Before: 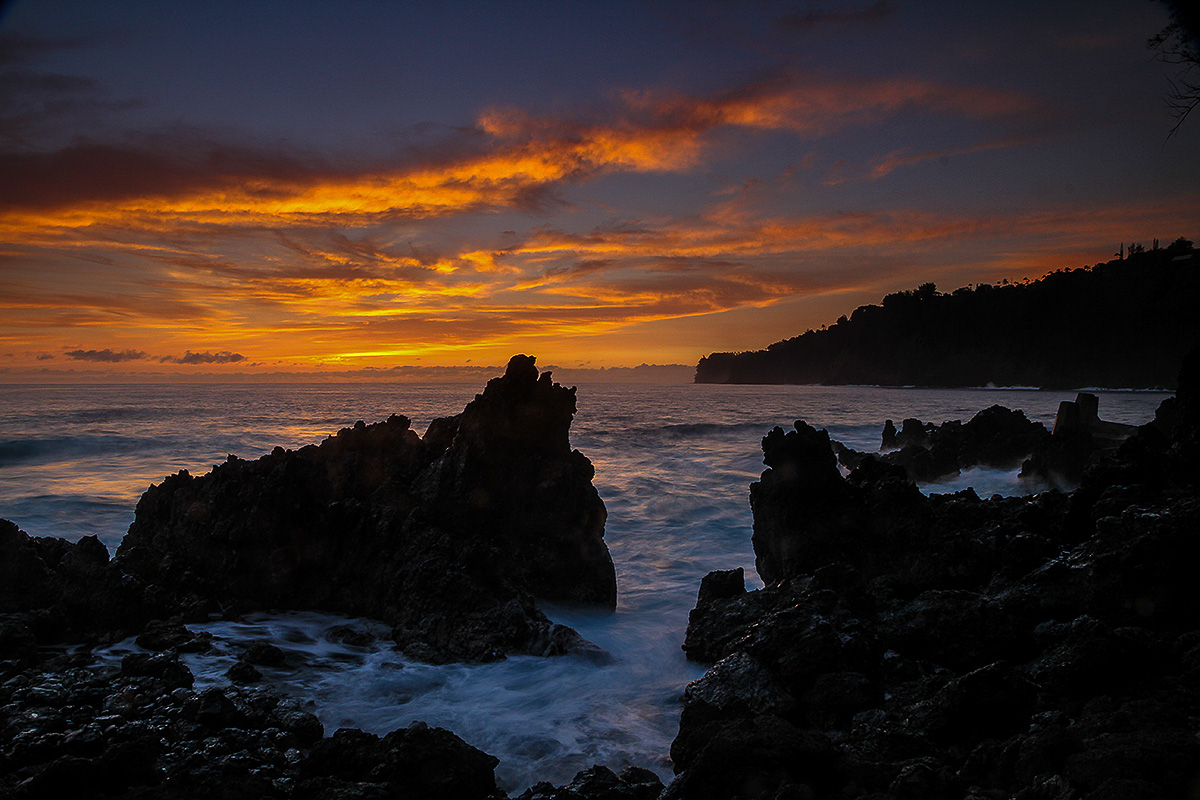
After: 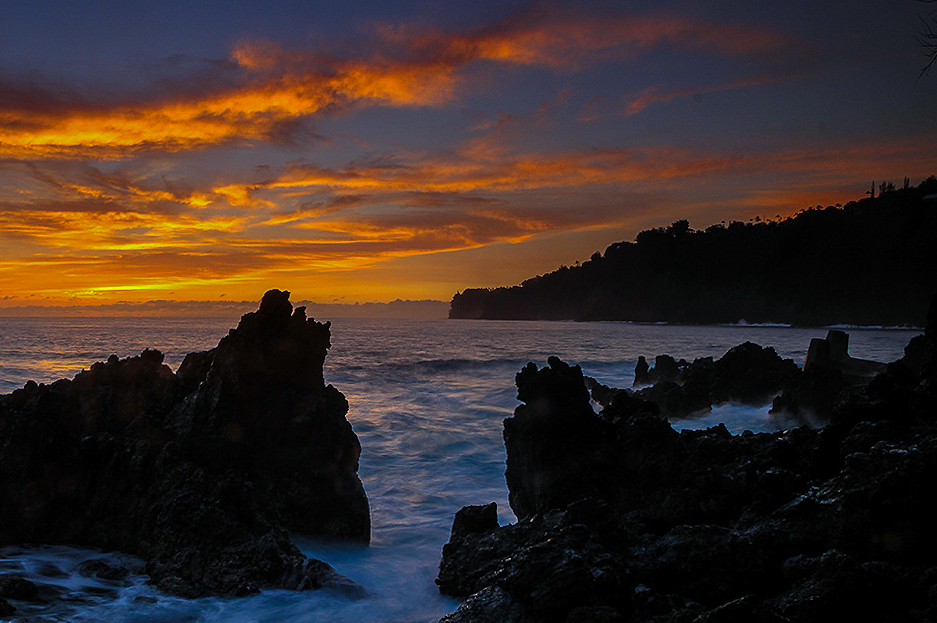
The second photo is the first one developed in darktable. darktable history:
crop and rotate: left 20.74%, top 7.912%, right 0.375%, bottom 13.378%
rotate and perspective: rotation 0.174°, lens shift (vertical) 0.013, lens shift (horizontal) 0.019, shear 0.001, automatic cropping original format, crop left 0.007, crop right 0.991, crop top 0.016, crop bottom 0.997
white balance: red 0.925, blue 1.046
color contrast: green-magenta contrast 1.2, blue-yellow contrast 1.2
